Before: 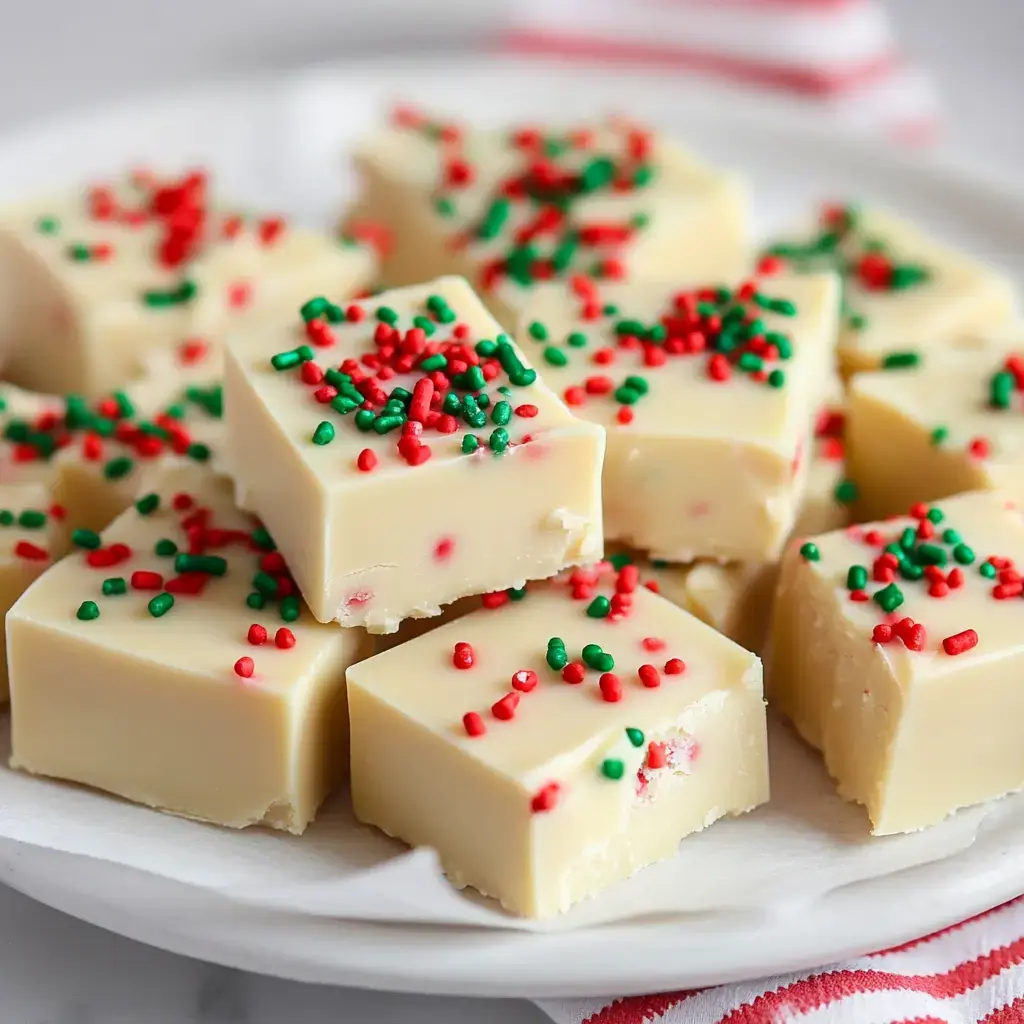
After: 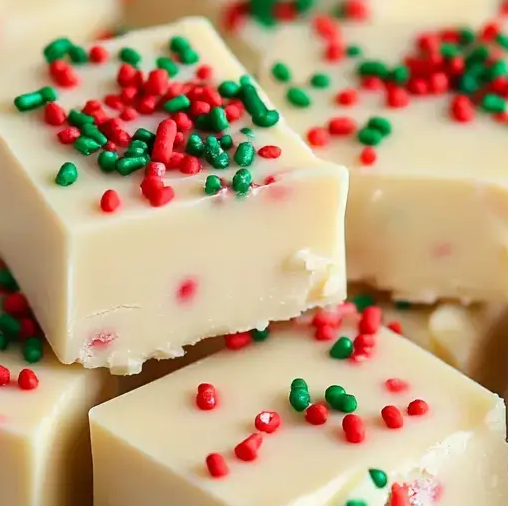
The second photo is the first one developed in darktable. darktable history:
crop: left 25.146%, top 25.354%, right 25.221%, bottom 25.23%
